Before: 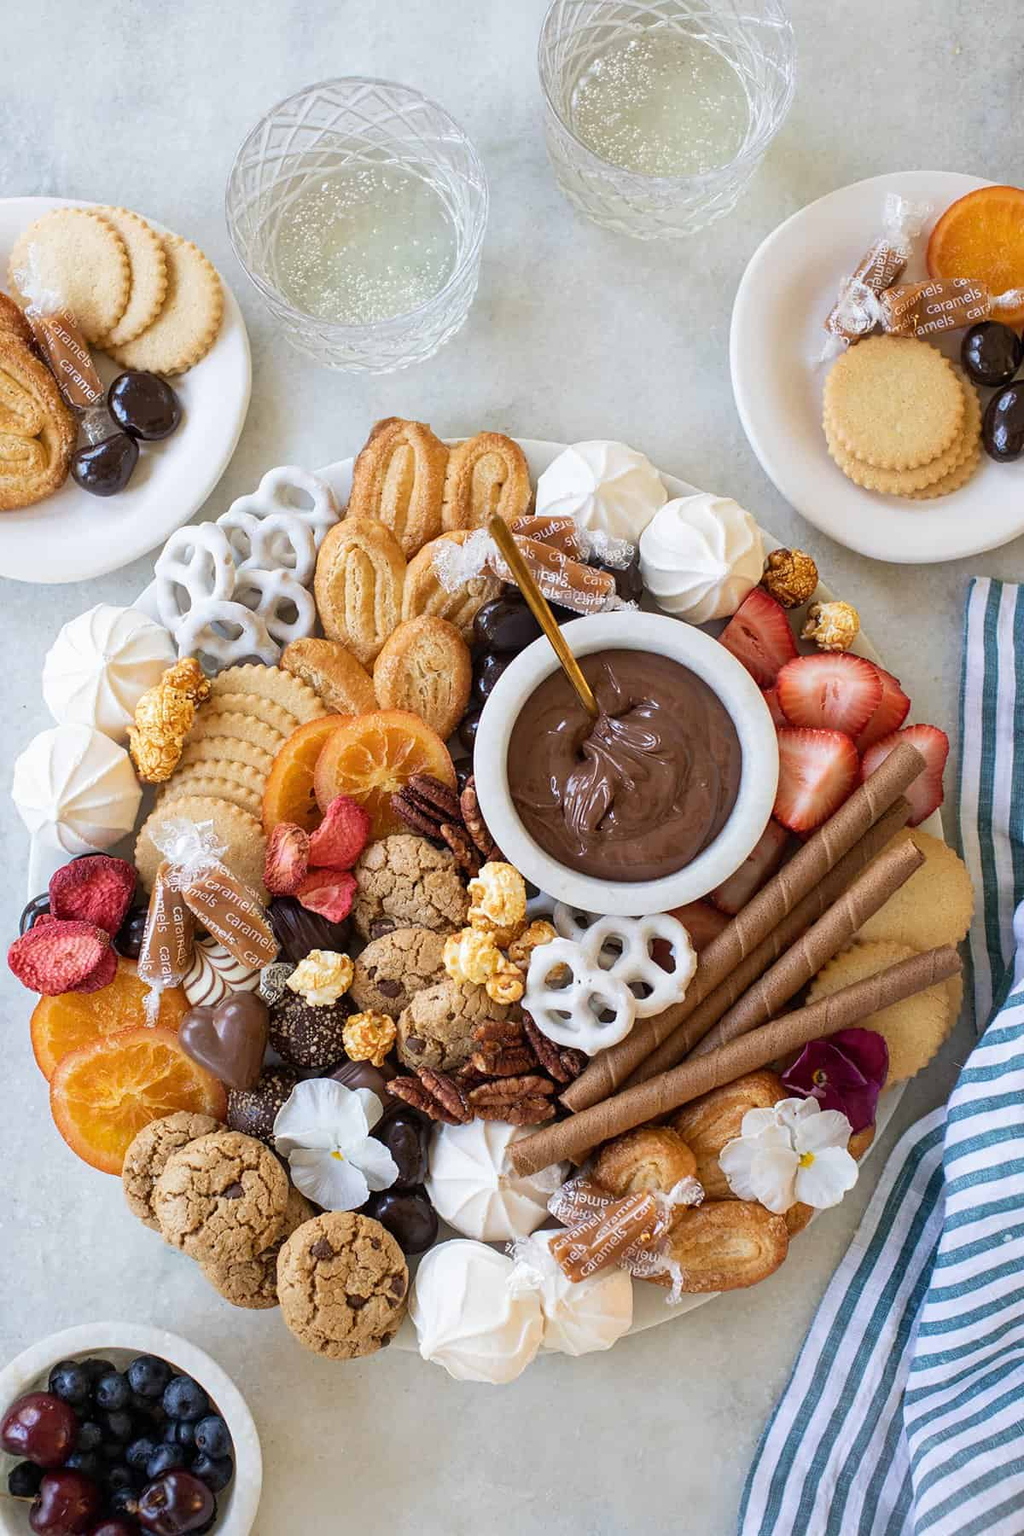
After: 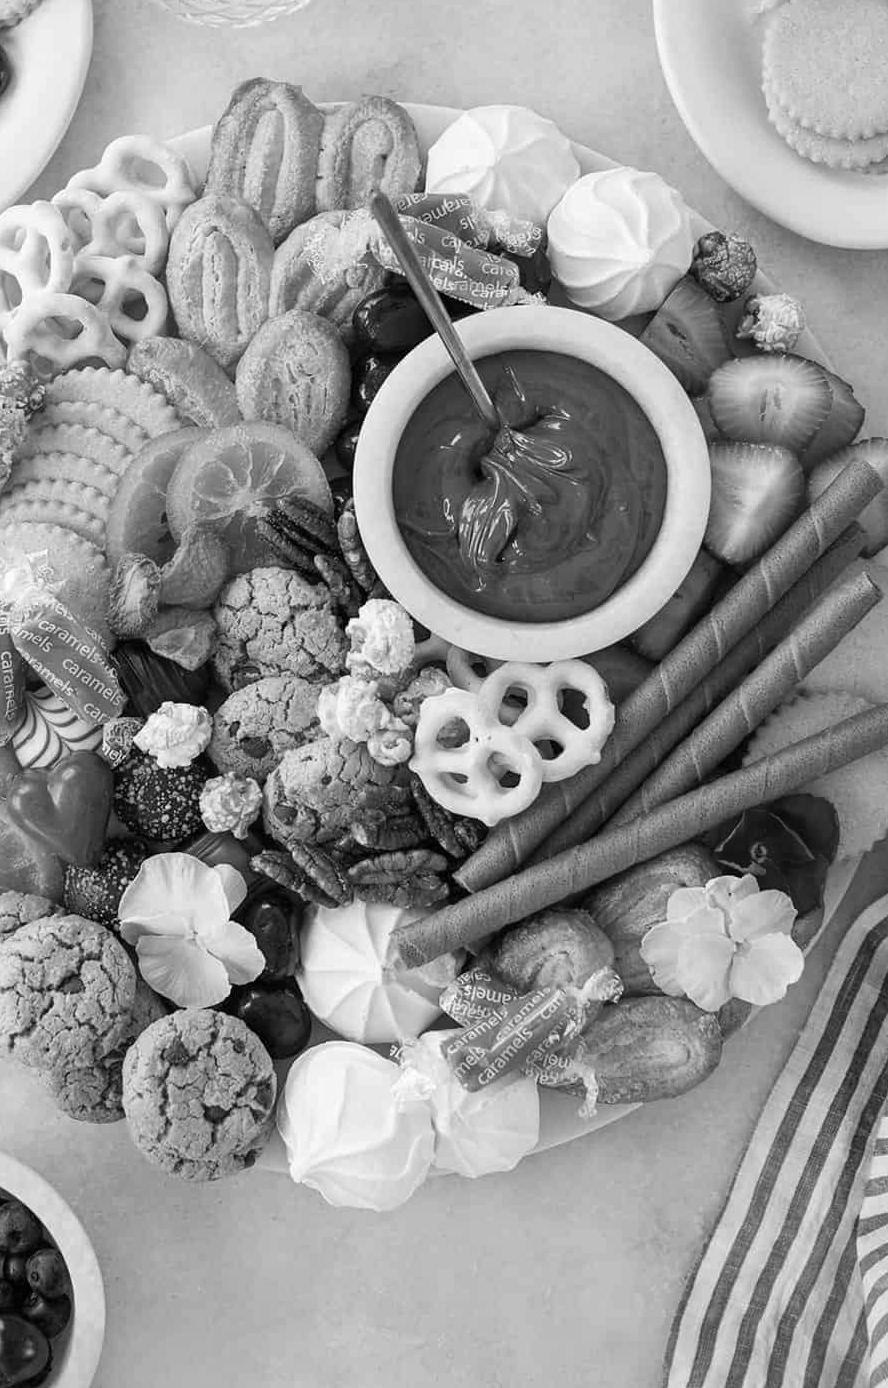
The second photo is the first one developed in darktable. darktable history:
velvia: strength 51%, mid-tones bias 0.51
crop: left 16.871%, top 22.857%, right 9.116%
monochrome: on, module defaults
color correction: highlights a* 0.003, highlights b* -0.283
